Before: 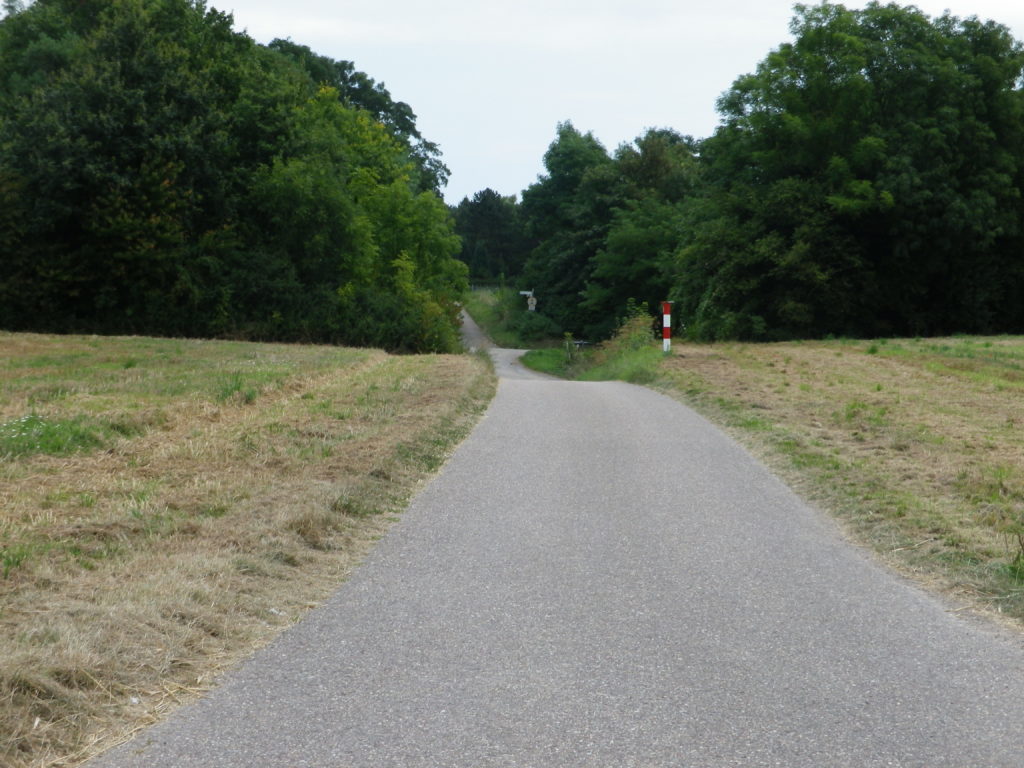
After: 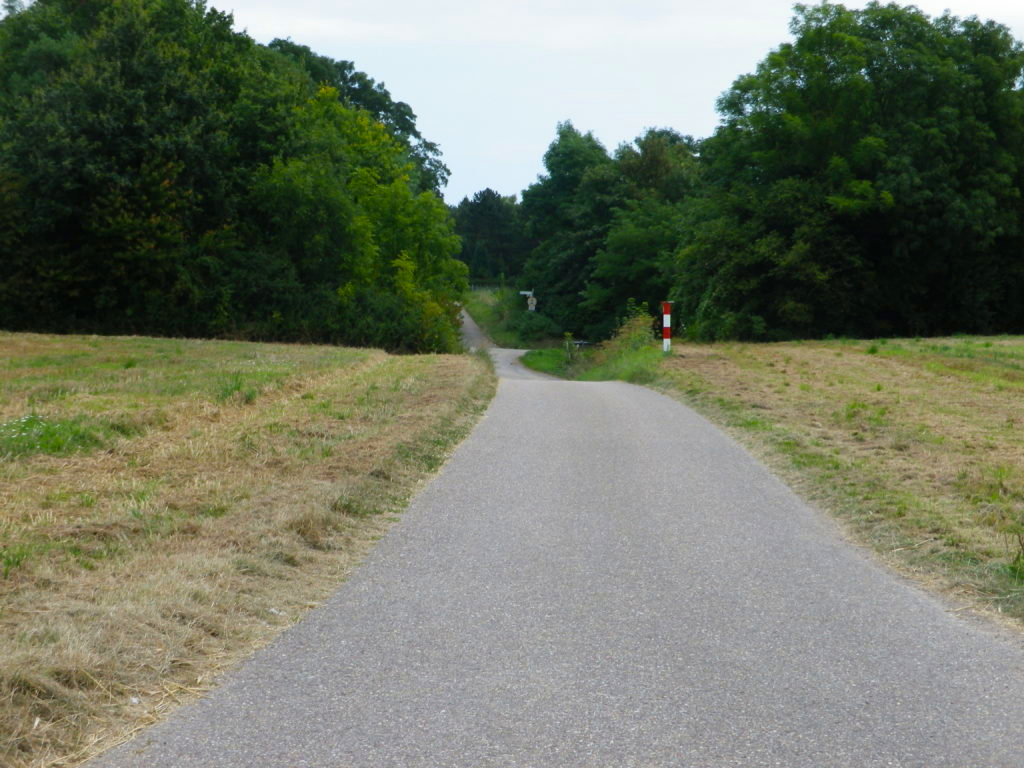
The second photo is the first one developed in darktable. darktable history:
color balance rgb: linear chroma grading › global chroma 15.189%, perceptual saturation grading › global saturation 0.802%, global vibrance 20%
